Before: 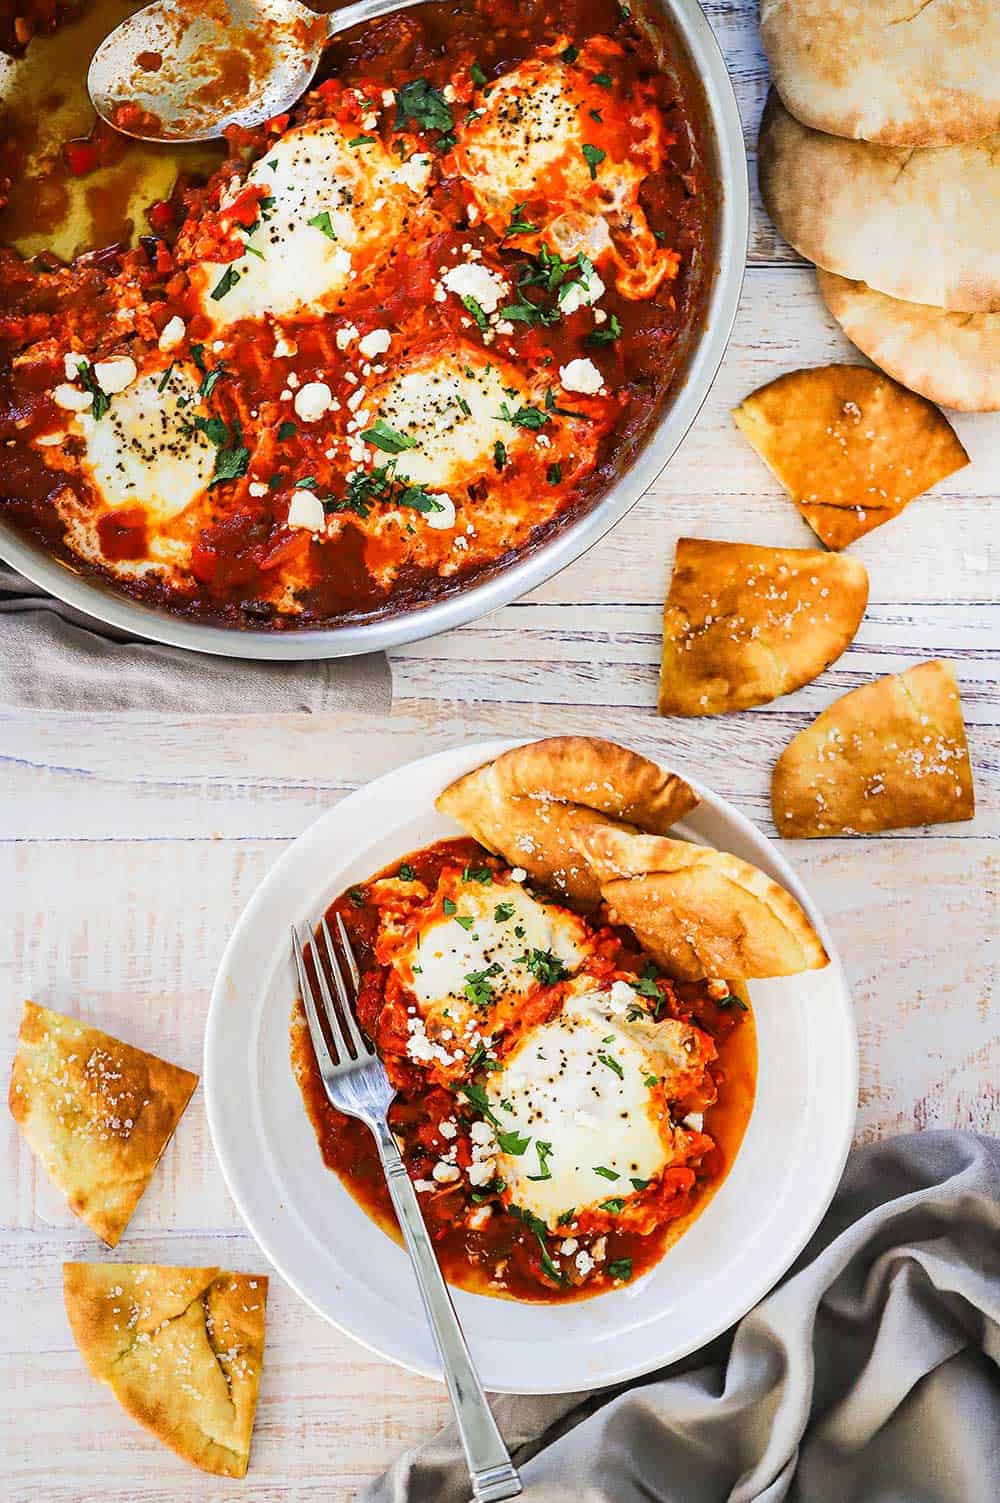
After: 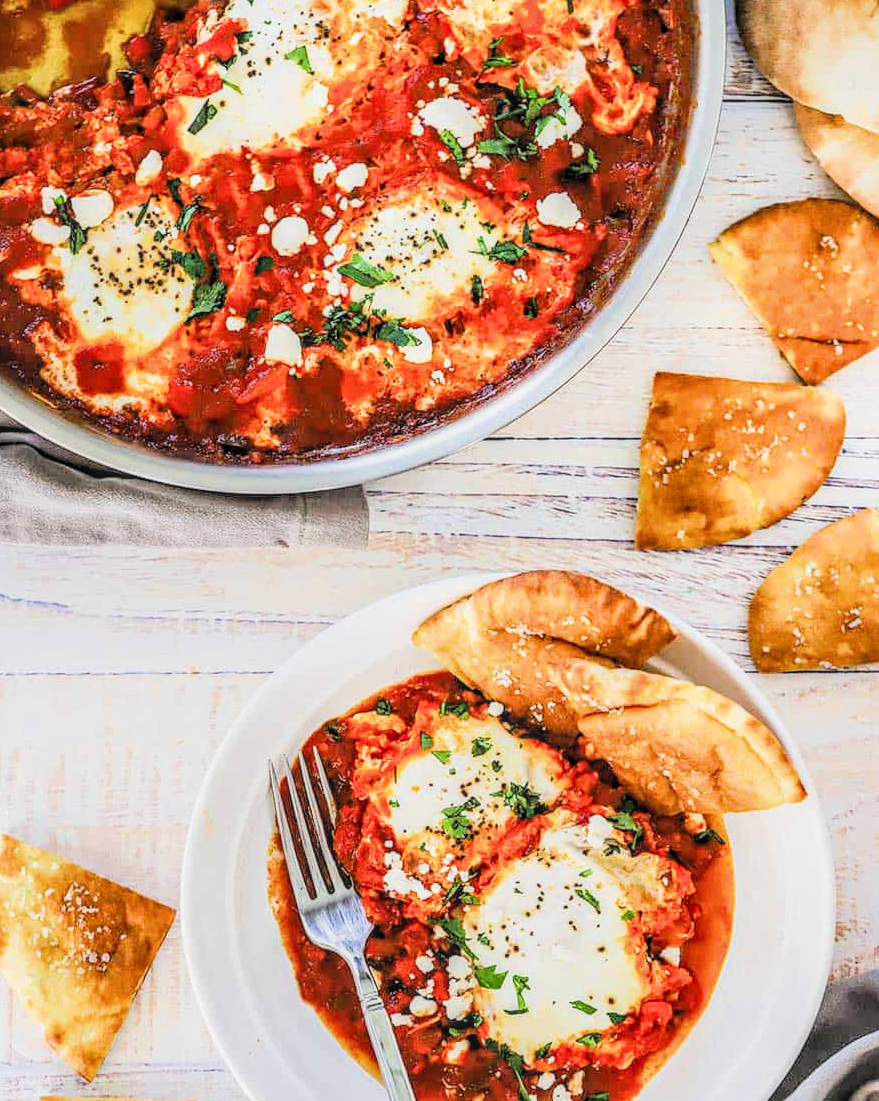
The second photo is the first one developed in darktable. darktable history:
filmic rgb: black relative exposure -5.08 EV, white relative exposure 3.98 EV, threshold 5.97 EV, hardness 2.89, contrast 1.096, highlights saturation mix -19.77%, color science v6 (2022), iterations of high-quality reconstruction 10, enable highlight reconstruction true
local contrast: highlights 2%, shadows 2%, detail 133%
crop and rotate: left 2.333%, top 11.083%, right 9.686%, bottom 15.647%
exposure: black level correction 0, exposure 0.699 EV, compensate highlight preservation false
